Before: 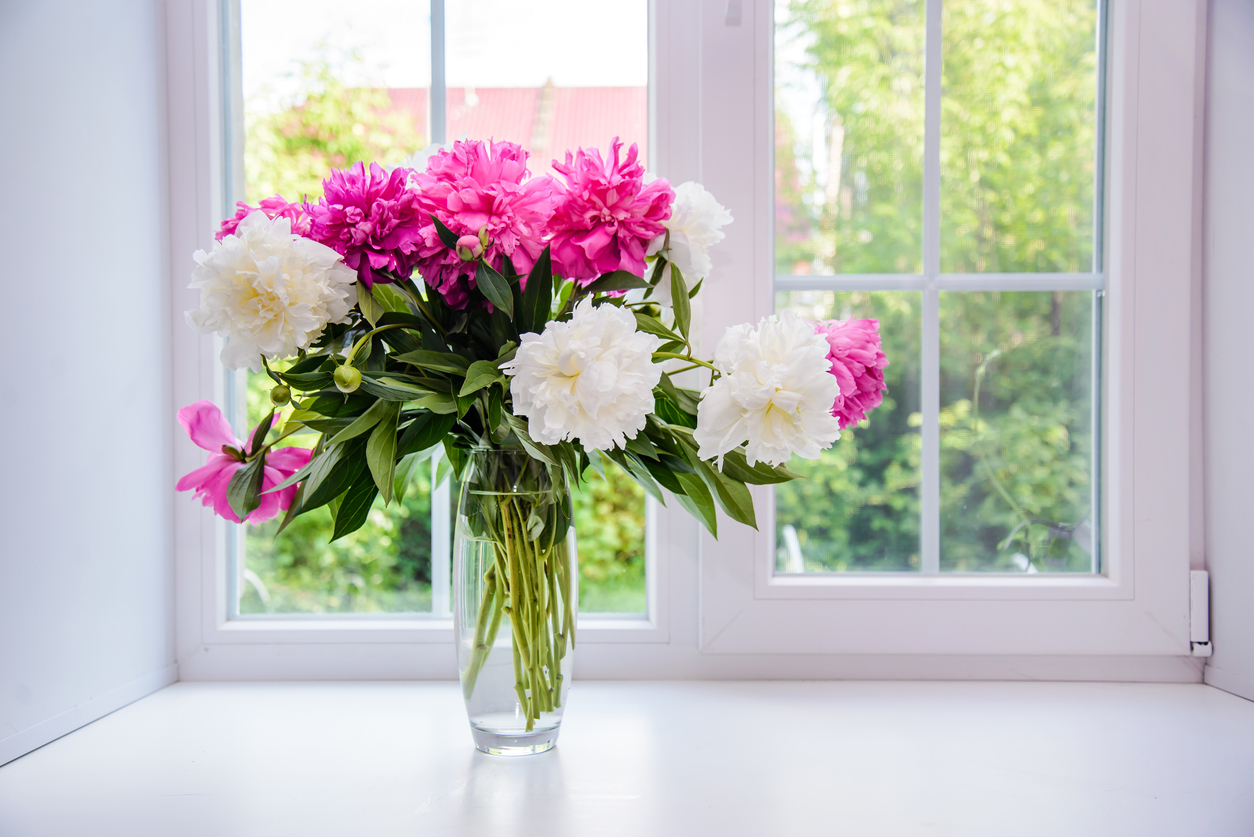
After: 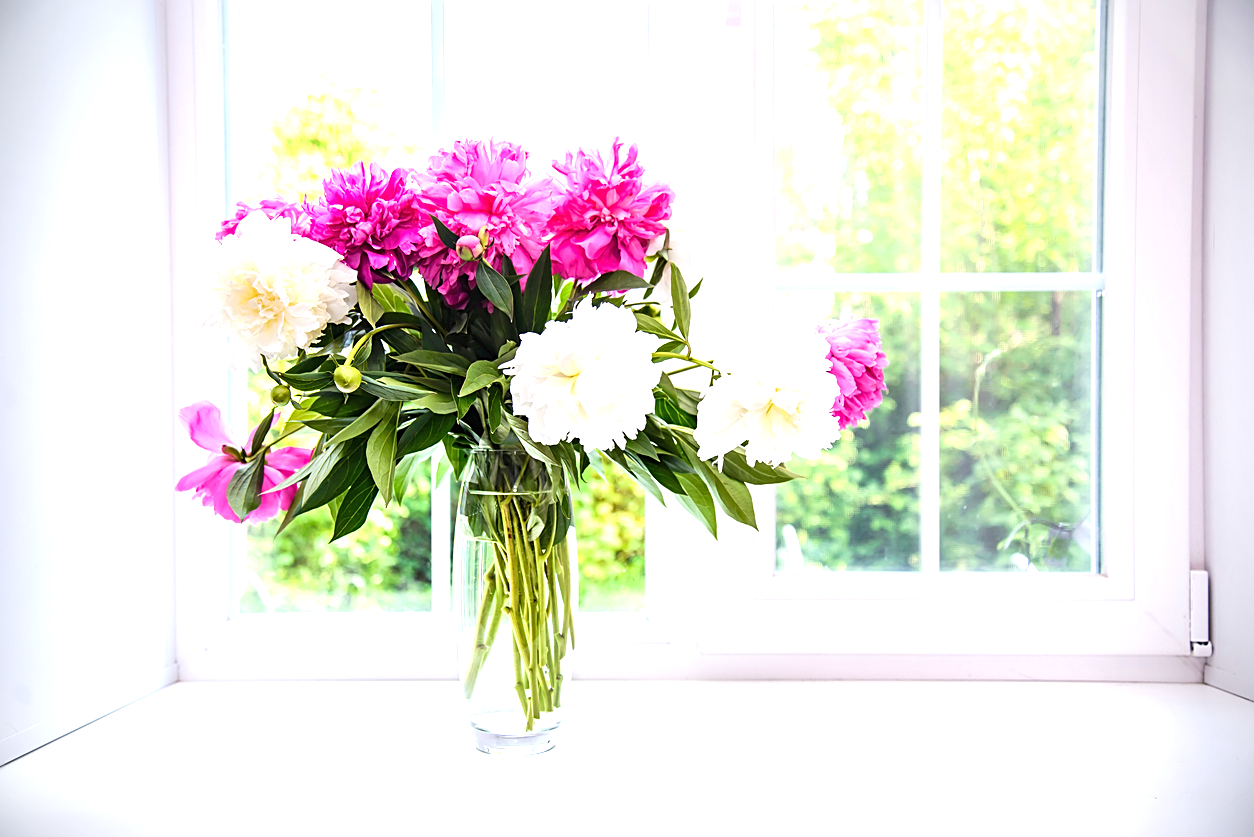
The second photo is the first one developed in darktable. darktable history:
exposure: black level correction 0, exposure 1 EV, compensate highlight preservation false
vignetting: on, module defaults
sharpen: amount 0.492
